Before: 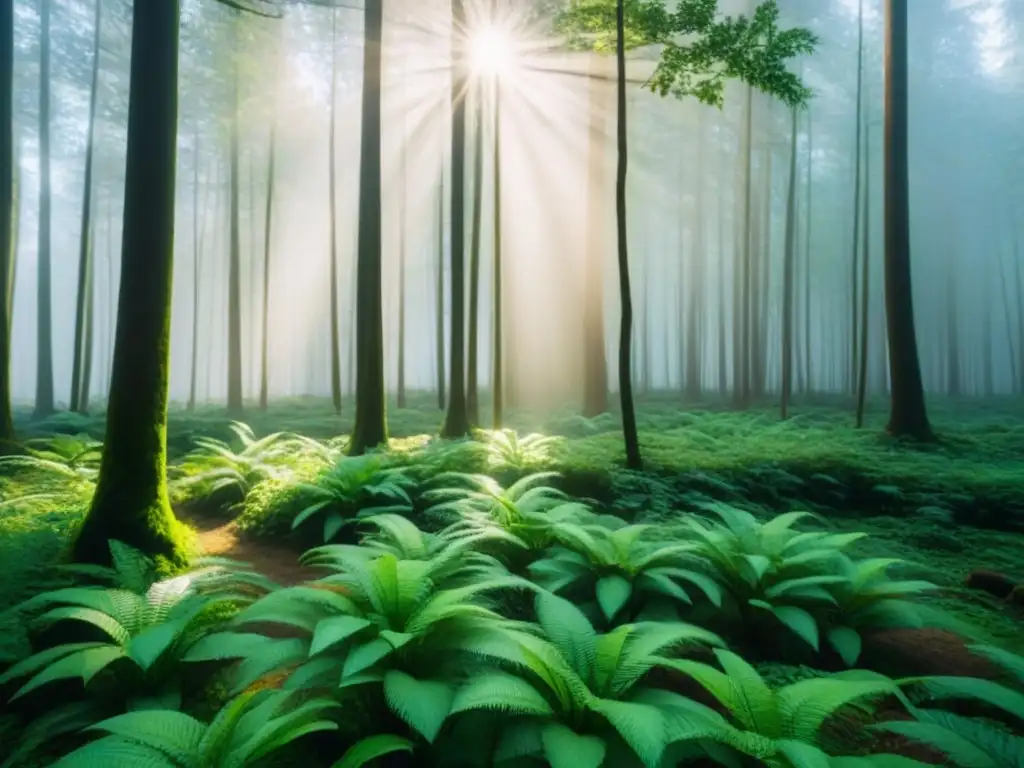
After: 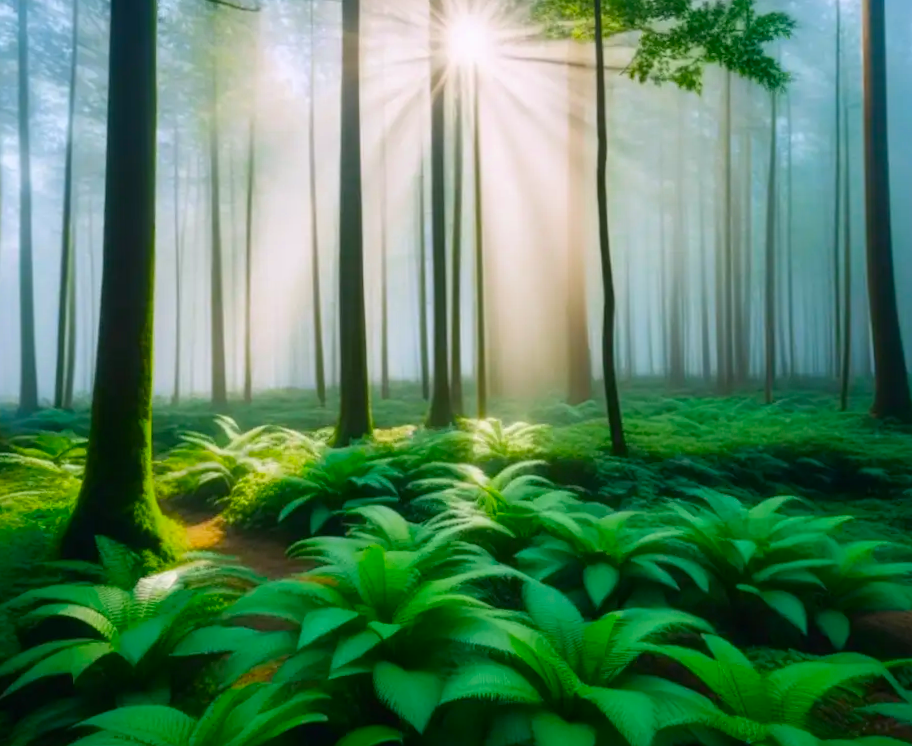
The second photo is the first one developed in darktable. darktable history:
color zones: curves: ch0 [(0, 0.425) (0.143, 0.422) (0.286, 0.42) (0.429, 0.419) (0.571, 0.419) (0.714, 0.42) (0.857, 0.422) (1, 0.425)]; ch1 [(0, 0.666) (0.143, 0.669) (0.286, 0.671) (0.429, 0.67) (0.571, 0.67) (0.714, 0.67) (0.857, 0.67) (1, 0.666)]
rotate and perspective: rotation -1°, crop left 0.011, crop right 0.989, crop top 0.025, crop bottom 0.975
crop and rotate: left 1.088%, right 8.807%
white balance: red 1.009, blue 1.027
tone equalizer: on, module defaults
